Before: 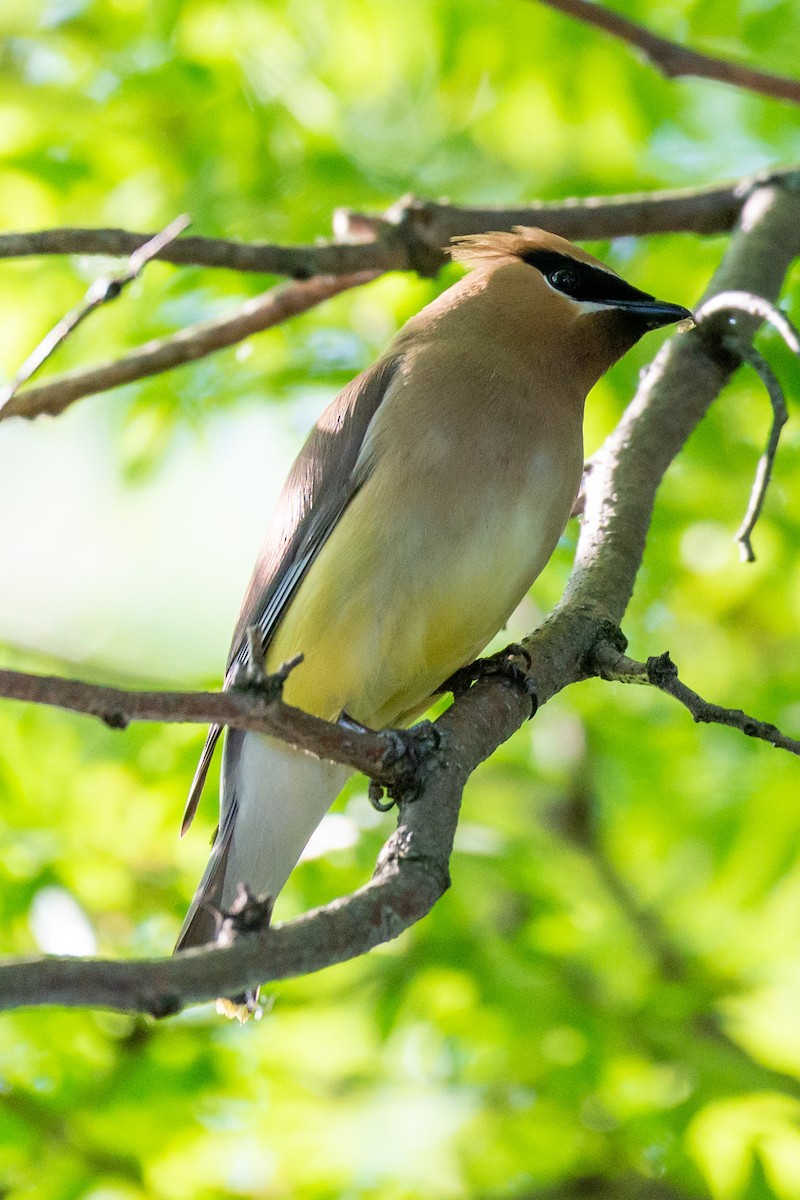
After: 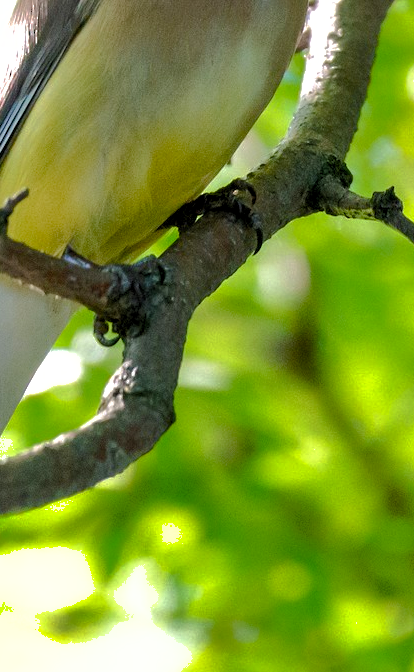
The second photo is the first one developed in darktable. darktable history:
color balance rgb: perceptual saturation grading › highlights -29.58%, perceptual saturation grading › mid-tones 29.47%, perceptual saturation grading › shadows 59.73%, perceptual brilliance grading › global brilliance -17.79%, perceptual brilliance grading › highlights 28.73%, global vibrance 15.44%
shadows and highlights: shadows 25, highlights -70
exposure: exposure -0.153 EV, compensate highlight preservation false
levels: levels [0.031, 0.5, 0.969]
crop: left 34.479%, top 38.822%, right 13.718%, bottom 5.172%
